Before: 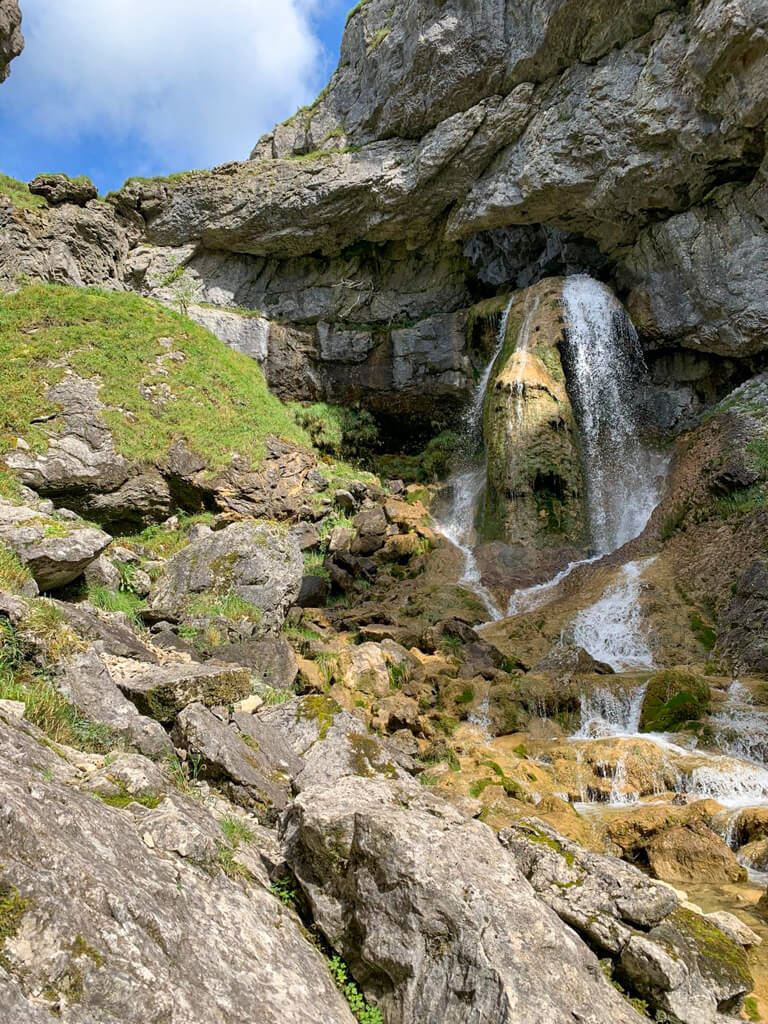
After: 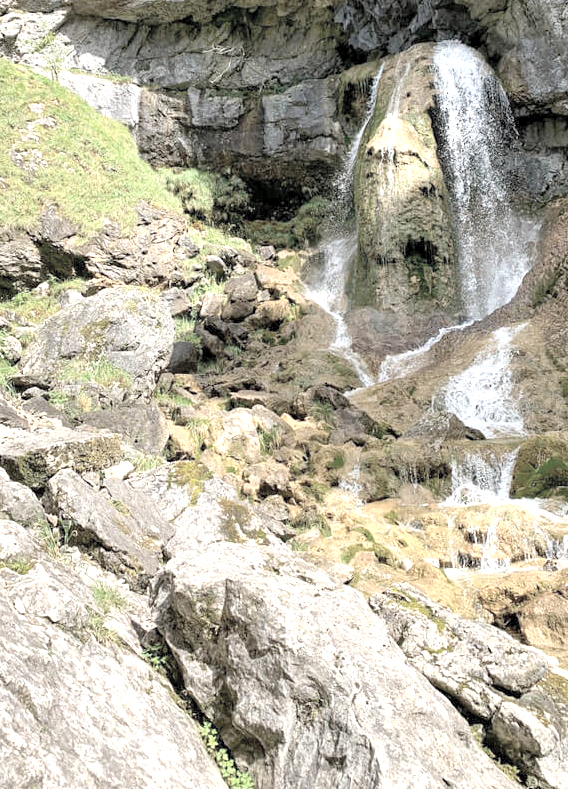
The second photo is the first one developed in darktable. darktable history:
exposure: black level correction 0.001, exposure 0.955 EV, compensate exposure bias true, compensate highlight preservation false
contrast brightness saturation: brightness 0.18, saturation -0.5
crop: left 16.871%, top 22.857%, right 9.116%
